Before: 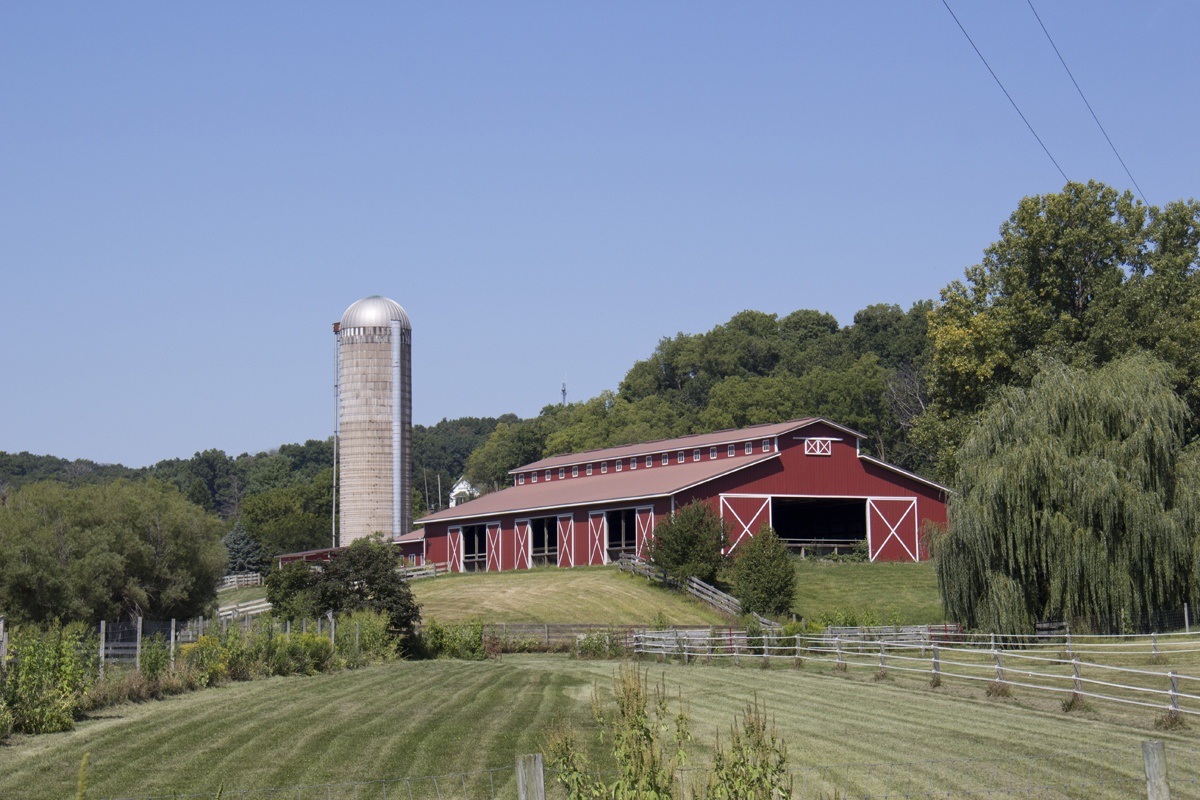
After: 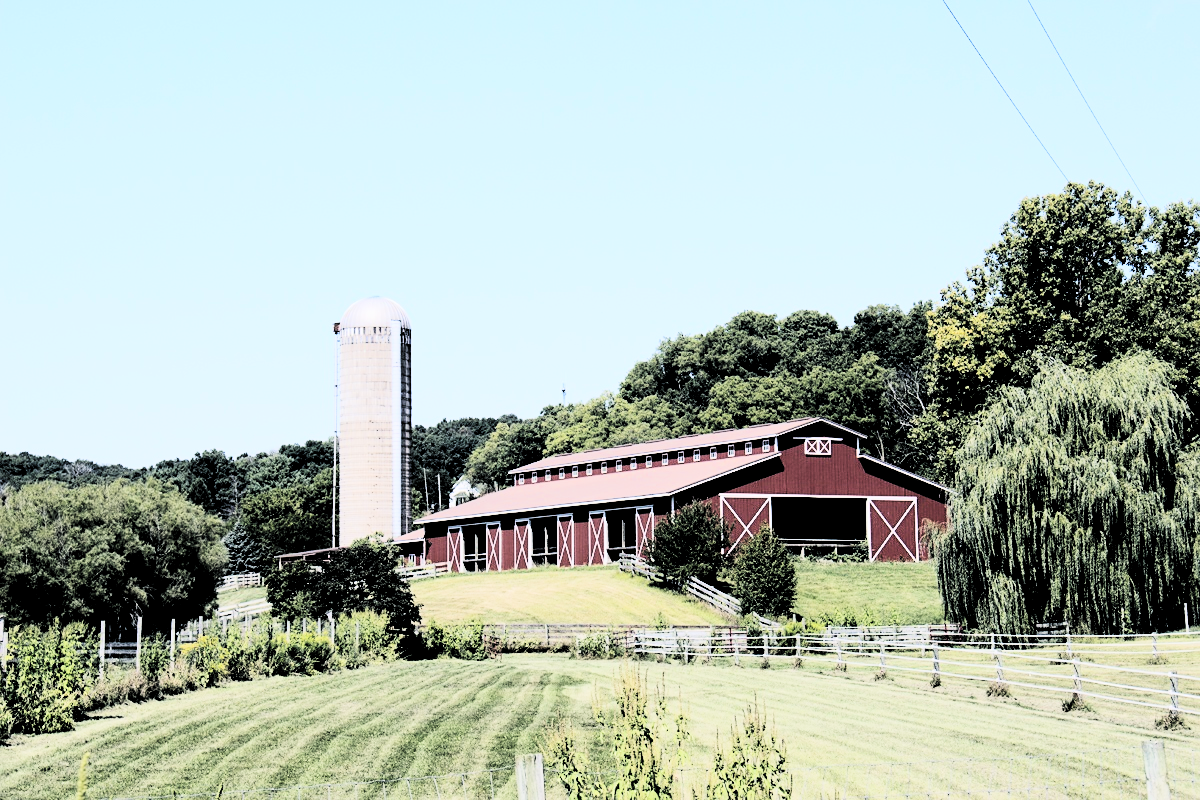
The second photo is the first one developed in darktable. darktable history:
sharpen: amount 0.2
color zones: curves: ch0 [(0.068, 0.464) (0.25, 0.5) (0.48, 0.508) (0.75, 0.536) (0.886, 0.476) (0.967, 0.456)]; ch1 [(0.066, 0.456) (0.25, 0.5) (0.616, 0.508) (0.746, 0.56) (0.934, 0.444)]
rgb curve: curves: ch0 [(0, 0) (0.21, 0.15) (0.24, 0.21) (0.5, 0.75) (0.75, 0.96) (0.89, 0.99) (1, 1)]; ch1 [(0, 0.02) (0.21, 0.13) (0.25, 0.2) (0.5, 0.67) (0.75, 0.9) (0.89, 0.97) (1, 1)]; ch2 [(0, 0.02) (0.21, 0.13) (0.25, 0.2) (0.5, 0.67) (0.75, 0.9) (0.89, 0.97) (1, 1)], compensate middle gray true
levels: mode automatic, black 8.58%, gray 59.42%, levels [0, 0.445, 1]
exposure: exposure 1 EV, compensate highlight preservation false
color balance: lift [1.016, 0.983, 1, 1.017], gamma [0.958, 1, 1, 1], gain [0.981, 1.007, 0.993, 1.002], input saturation 118.26%, contrast 13.43%, contrast fulcrum 21.62%, output saturation 82.76%
filmic rgb: middle gray luminance 29%, black relative exposure -10.3 EV, white relative exposure 5.5 EV, threshold 6 EV, target black luminance 0%, hardness 3.95, latitude 2.04%, contrast 1.132, highlights saturation mix 5%, shadows ↔ highlights balance 15.11%, preserve chrominance no, color science v3 (2019), use custom middle-gray values true, iterations of high-quality reconstruction 0, enable highlight reconstruction true
